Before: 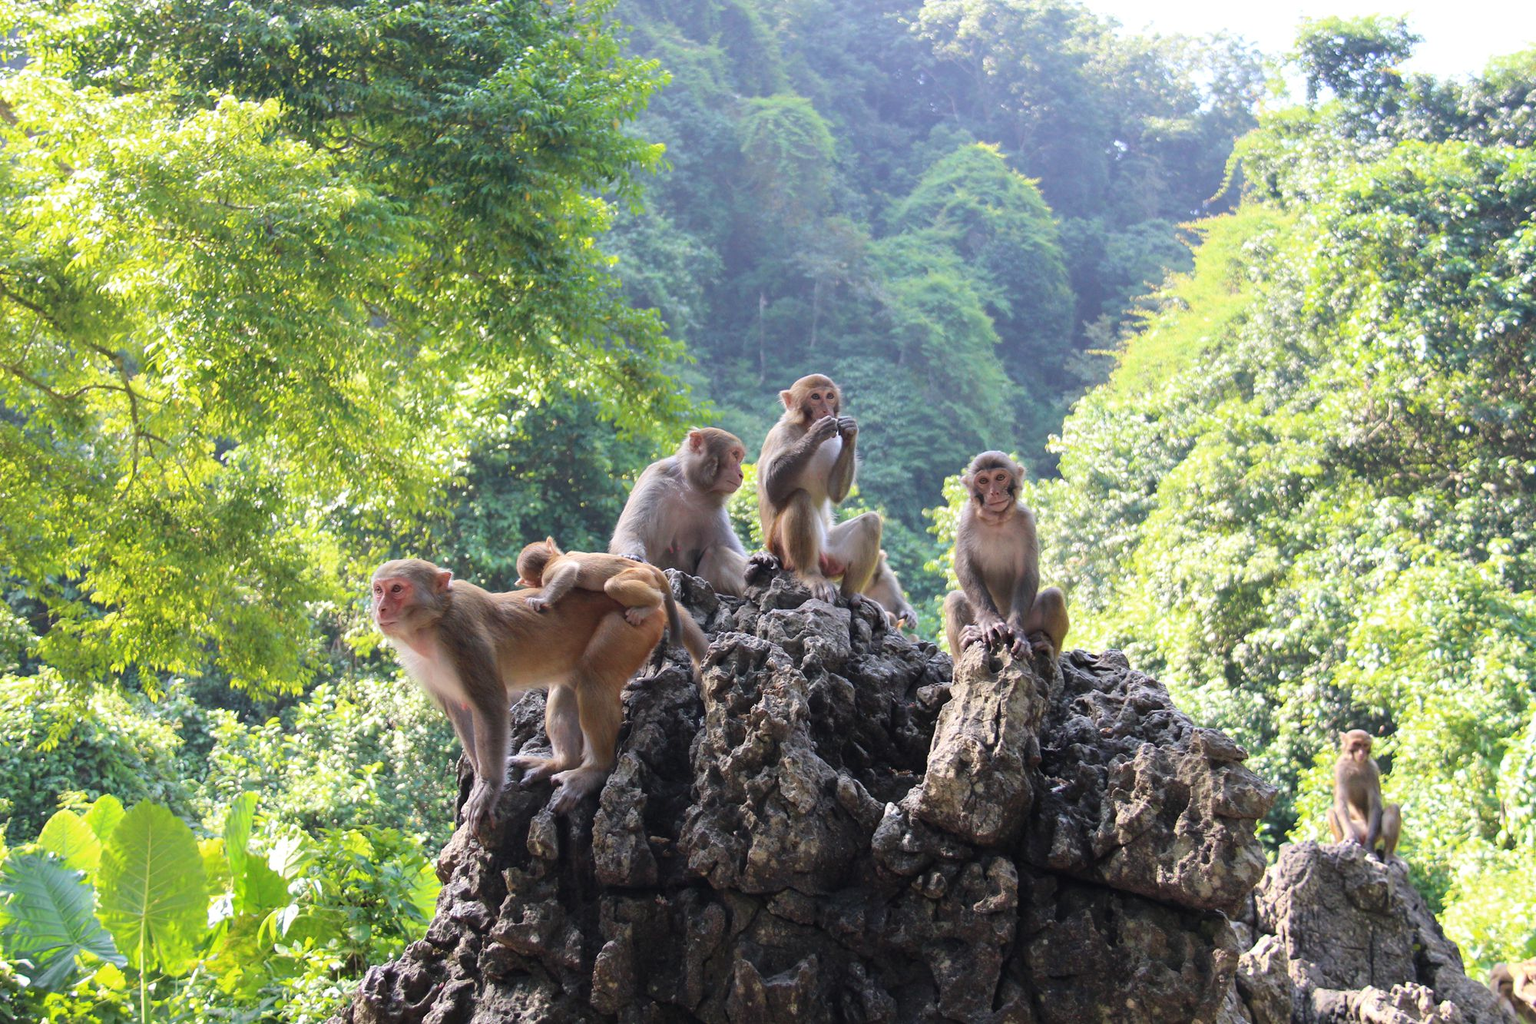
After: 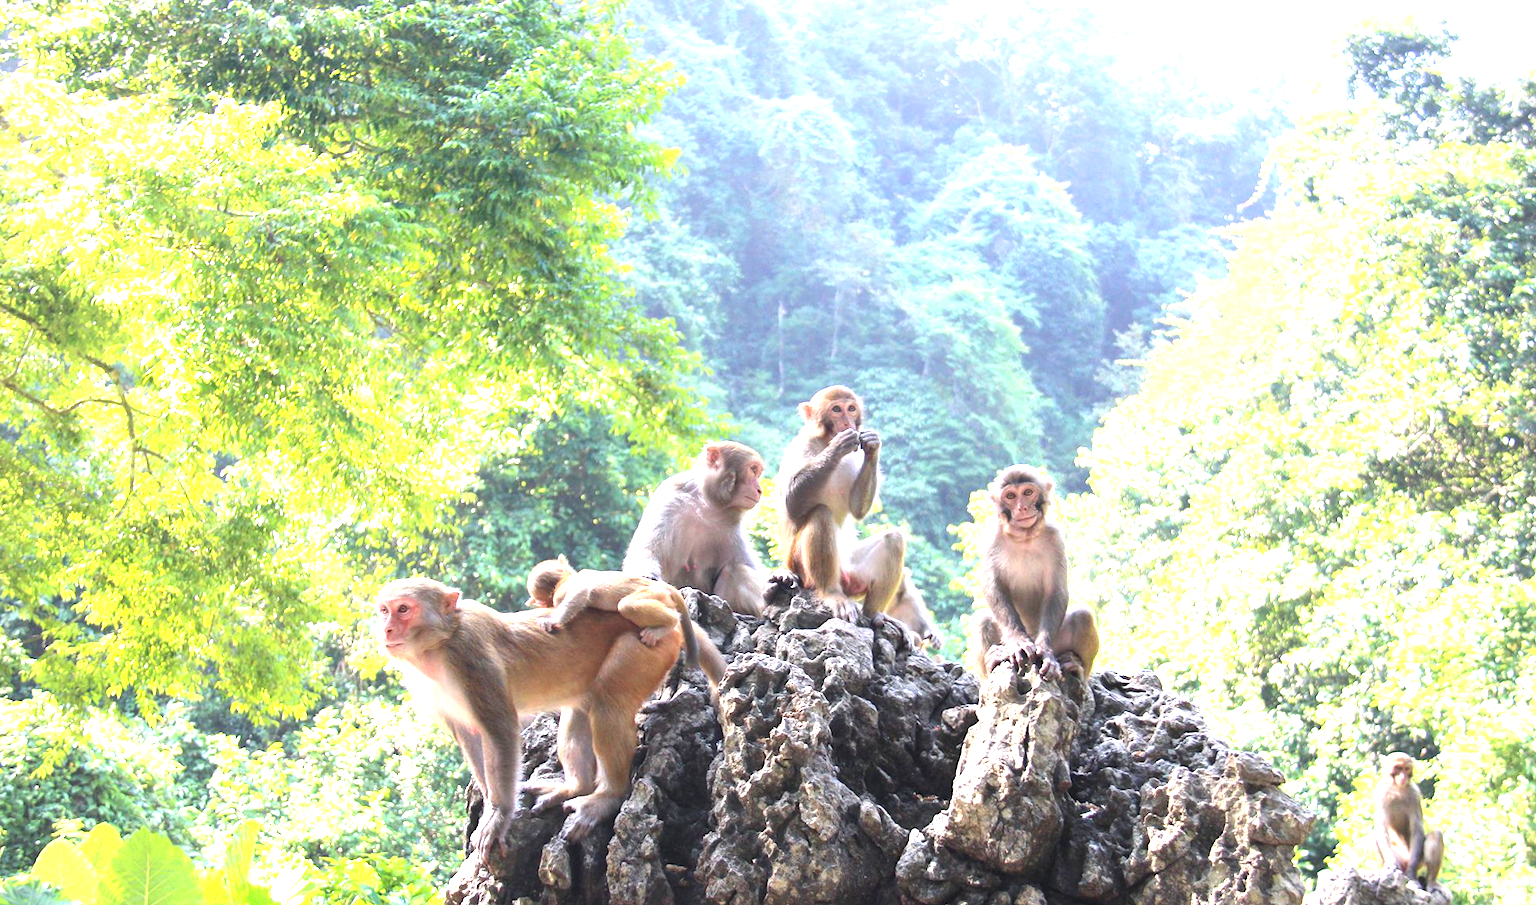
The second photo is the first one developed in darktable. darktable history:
vignetting: brightness -0.425, saturation -0.19, center (-0.036, 0.146)
exposure: black level correction 0, exposure 1.461 EV, compensate highlight preservation false
crop and rotate: angle 0.131°, left 0.366%, right 2.726%, bottom 14.321%
